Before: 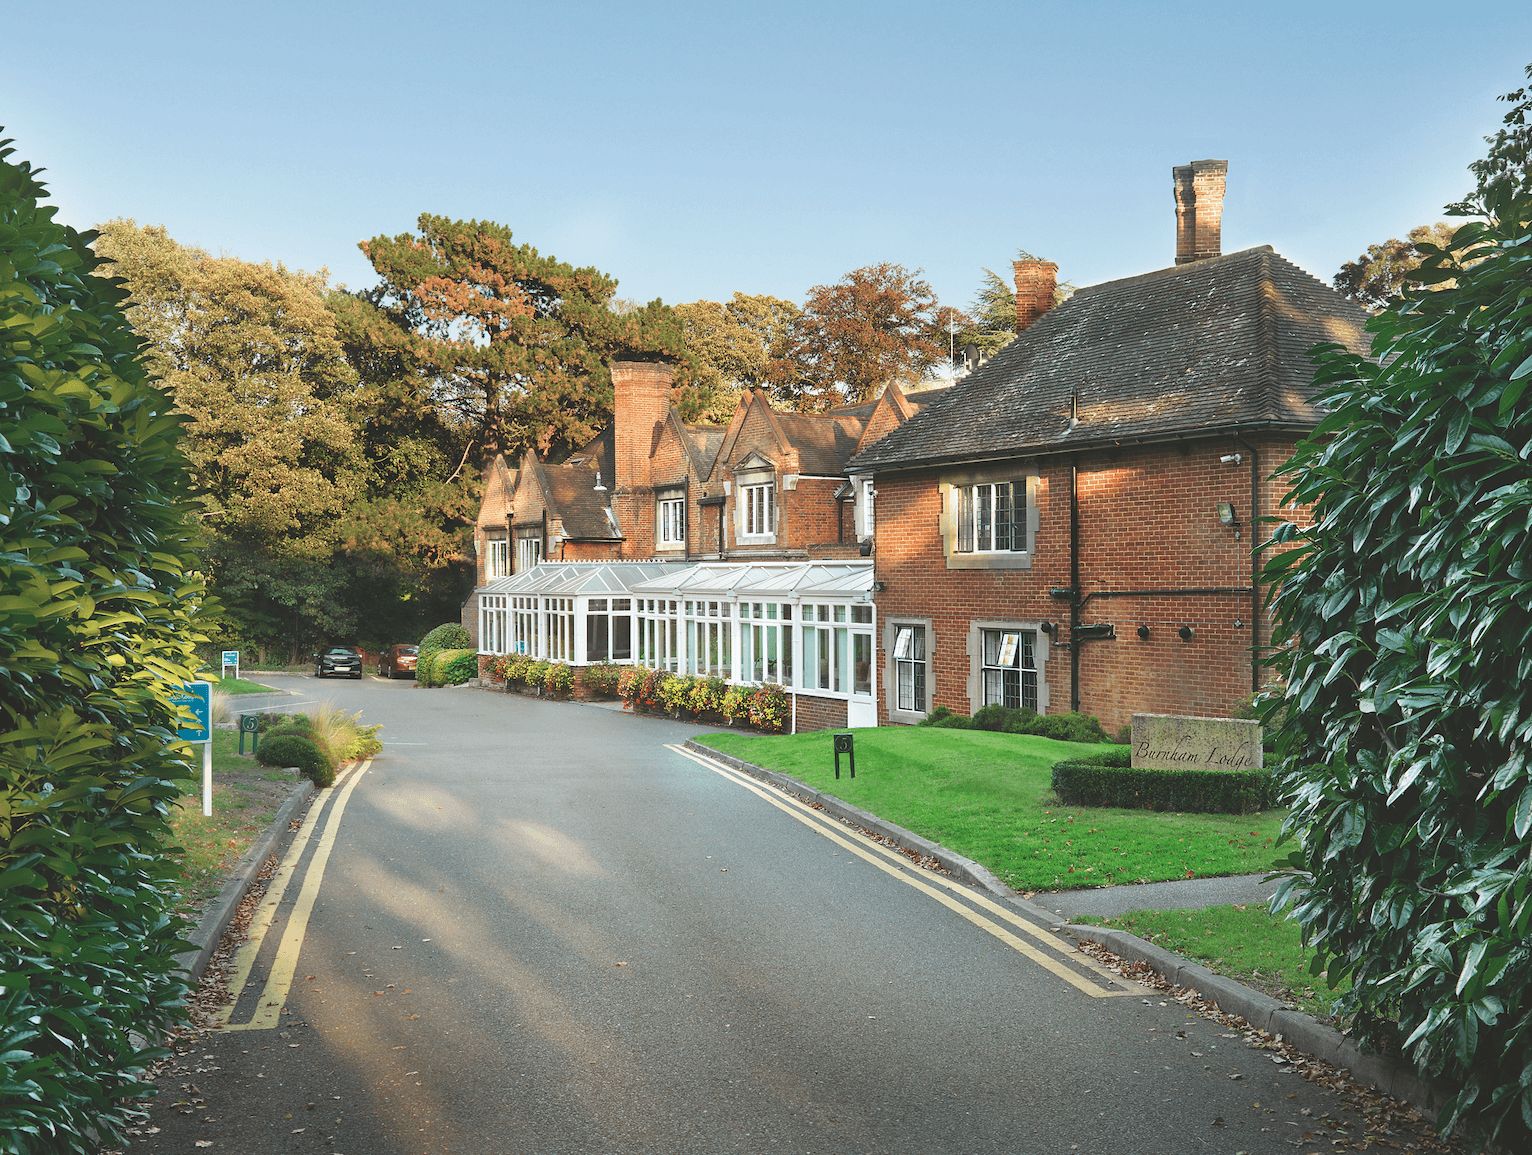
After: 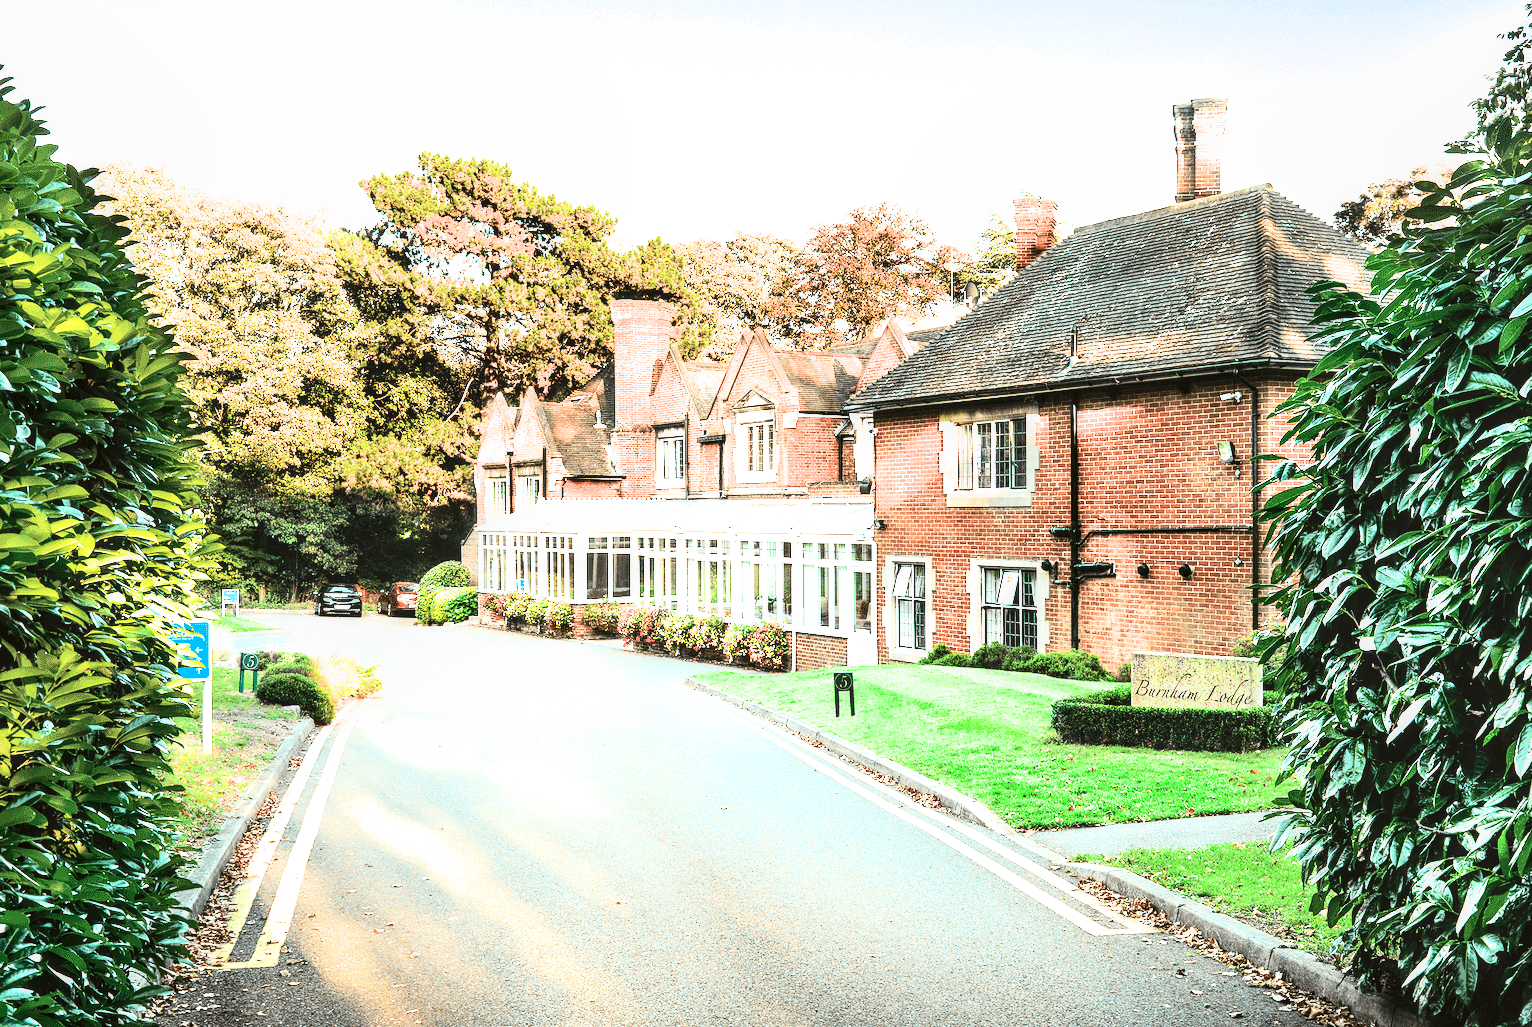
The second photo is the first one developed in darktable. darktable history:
crop and rotate: top 5.448%, bottom 5.572%
color balance rgb: power › chroma 0.273%, power › hue 62.31°, perceptual saturation grading › global saturation 0.77%, perceptual brilliance grading › global brilliance 30.667%, global vibrance 1.078%, saturation formula JzAzBz (2021)
tone equalizer: -8 EV -0.725 EV, -7 EV -0.726 EV, -6 EV -0.611 EV, -5 EV -0.405 EV, -3 EV 0.392 EV, -2 EV 0.6 EV, -1 EV 0.683 EV, +0 EV 0.763 EV, edges refinement/feathering 500, mask exposure compensation -1.57 EV, preserve details no
local contrast: detail 130%
contrast brightness saturation: contrast 0.245, brightness -0.235, saturation 0.142
exposure: exposure 1 EV, compensate highlight preservation false
filmic rgb: black relative exposure -8.01 EV, white relative exposure 4.03 EV, hardness 4.14, latitude 49.59%, contrast 1.101, color science v6 (2022)
